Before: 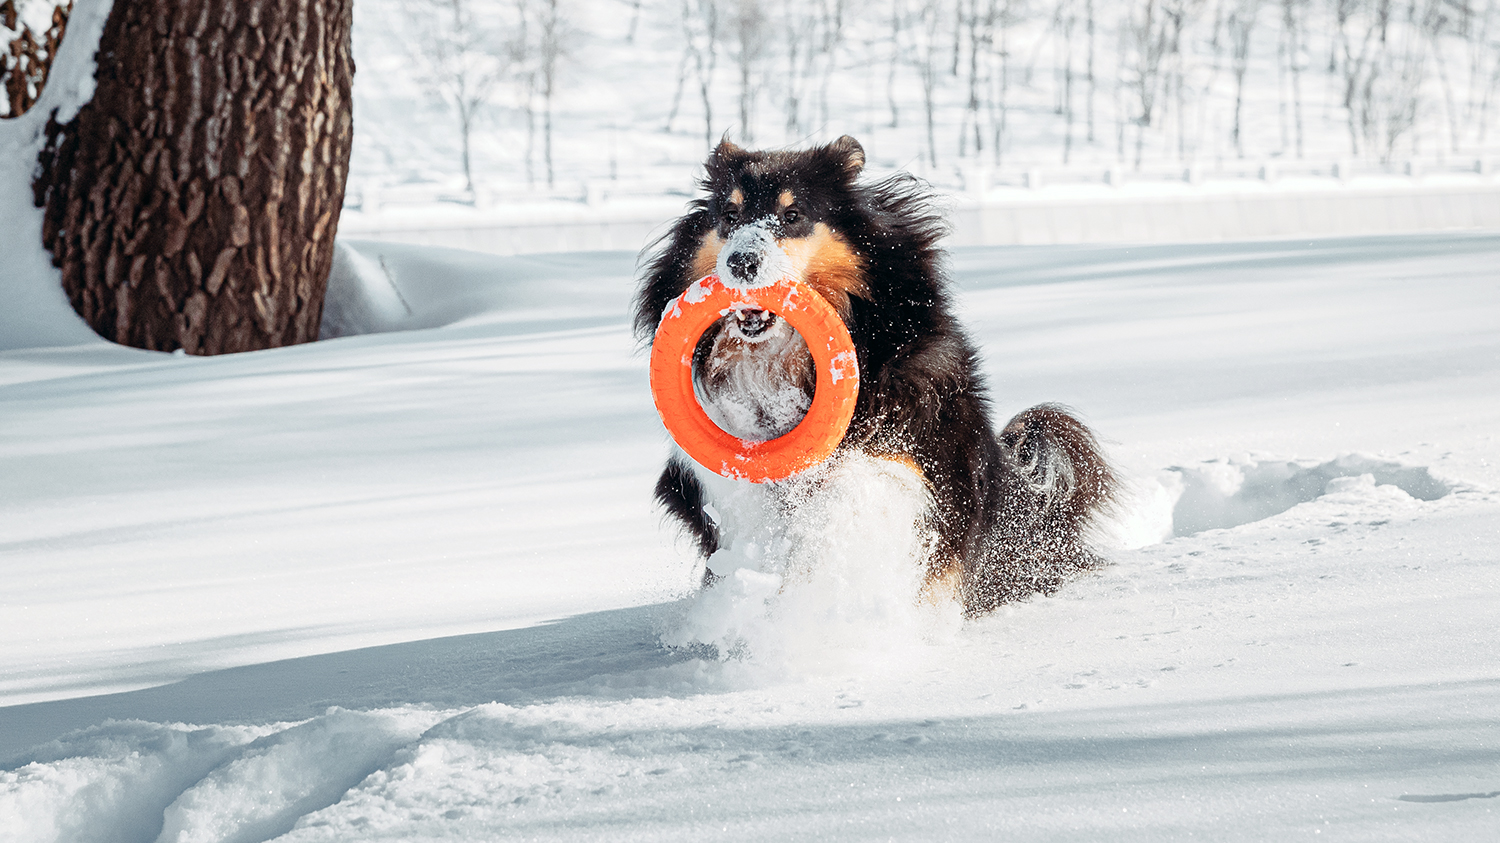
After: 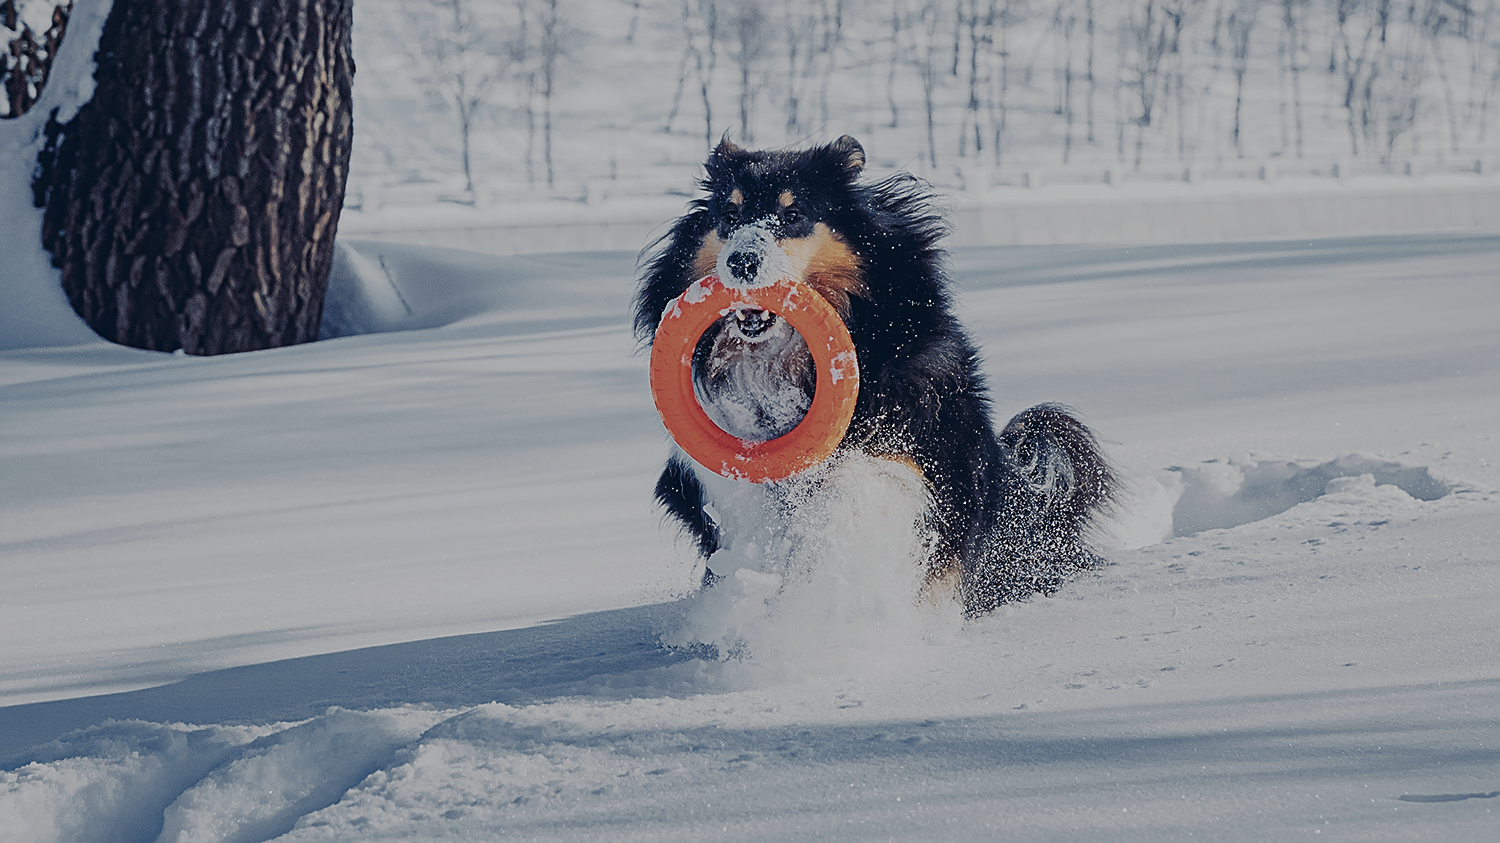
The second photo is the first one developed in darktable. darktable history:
color balance rgb: shadows lift › luminance -41.126%, shadows lift › chroma 14.118%, shadows lift › hue 260.07°, linear chroma grading › shadows -1.727%, linear chroma grading › highlights -14.787%, linear chroma grading › global chroma -9.538%, linear chroma grading › mid-tones -9.994%, perceptual saturation grading › global saturation 25.336%
contrast brightness saturation: saturation -0.057
sharpen: on, module defaults
exposure: black level correction -0.017, exposure -1.093 EV, compensate exposure bias true, compensate highlight preservation false
